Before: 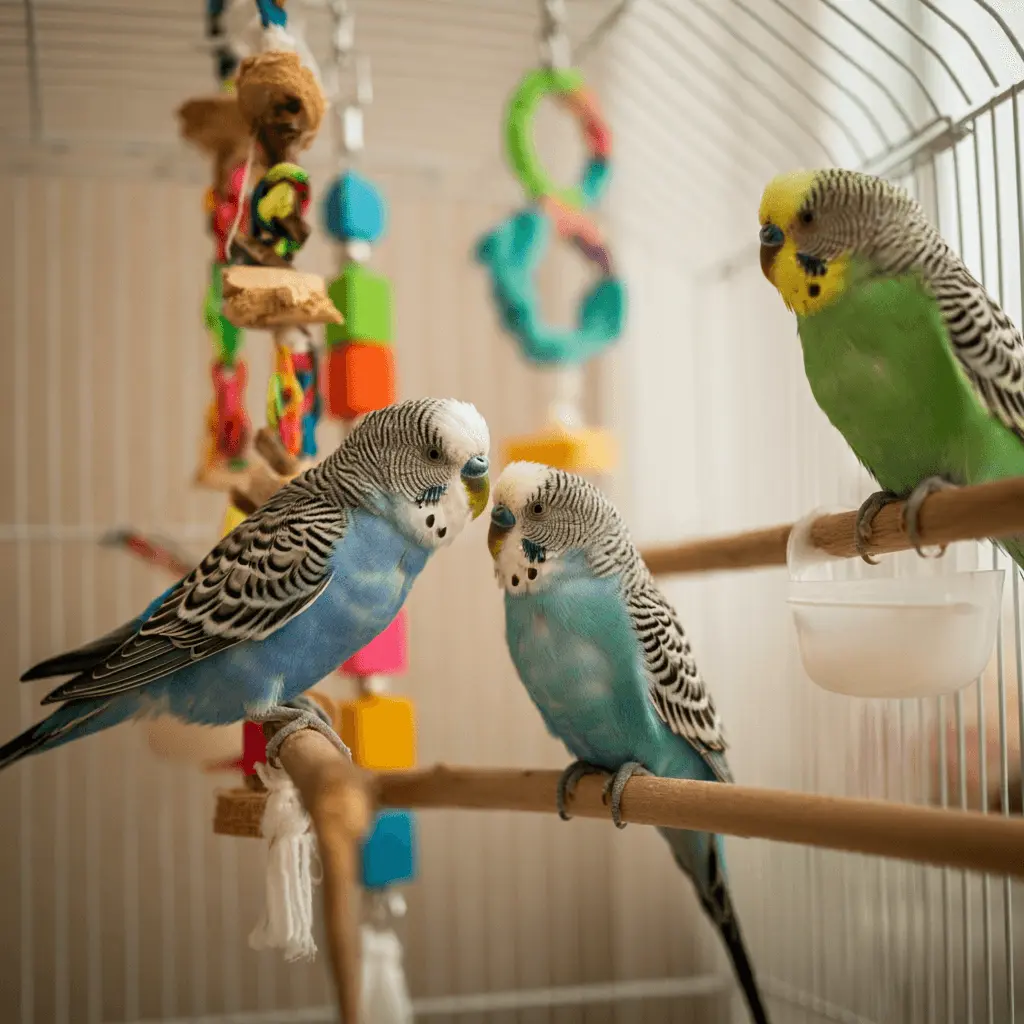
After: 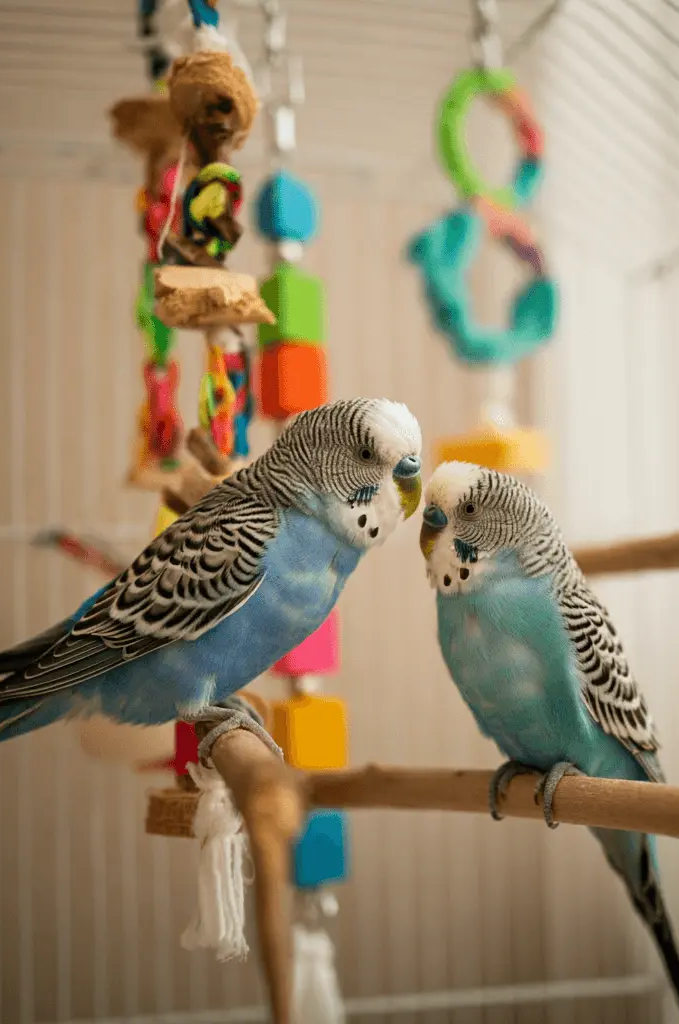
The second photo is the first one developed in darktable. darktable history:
crop and rotate: left 6.664%, right 27.01%
